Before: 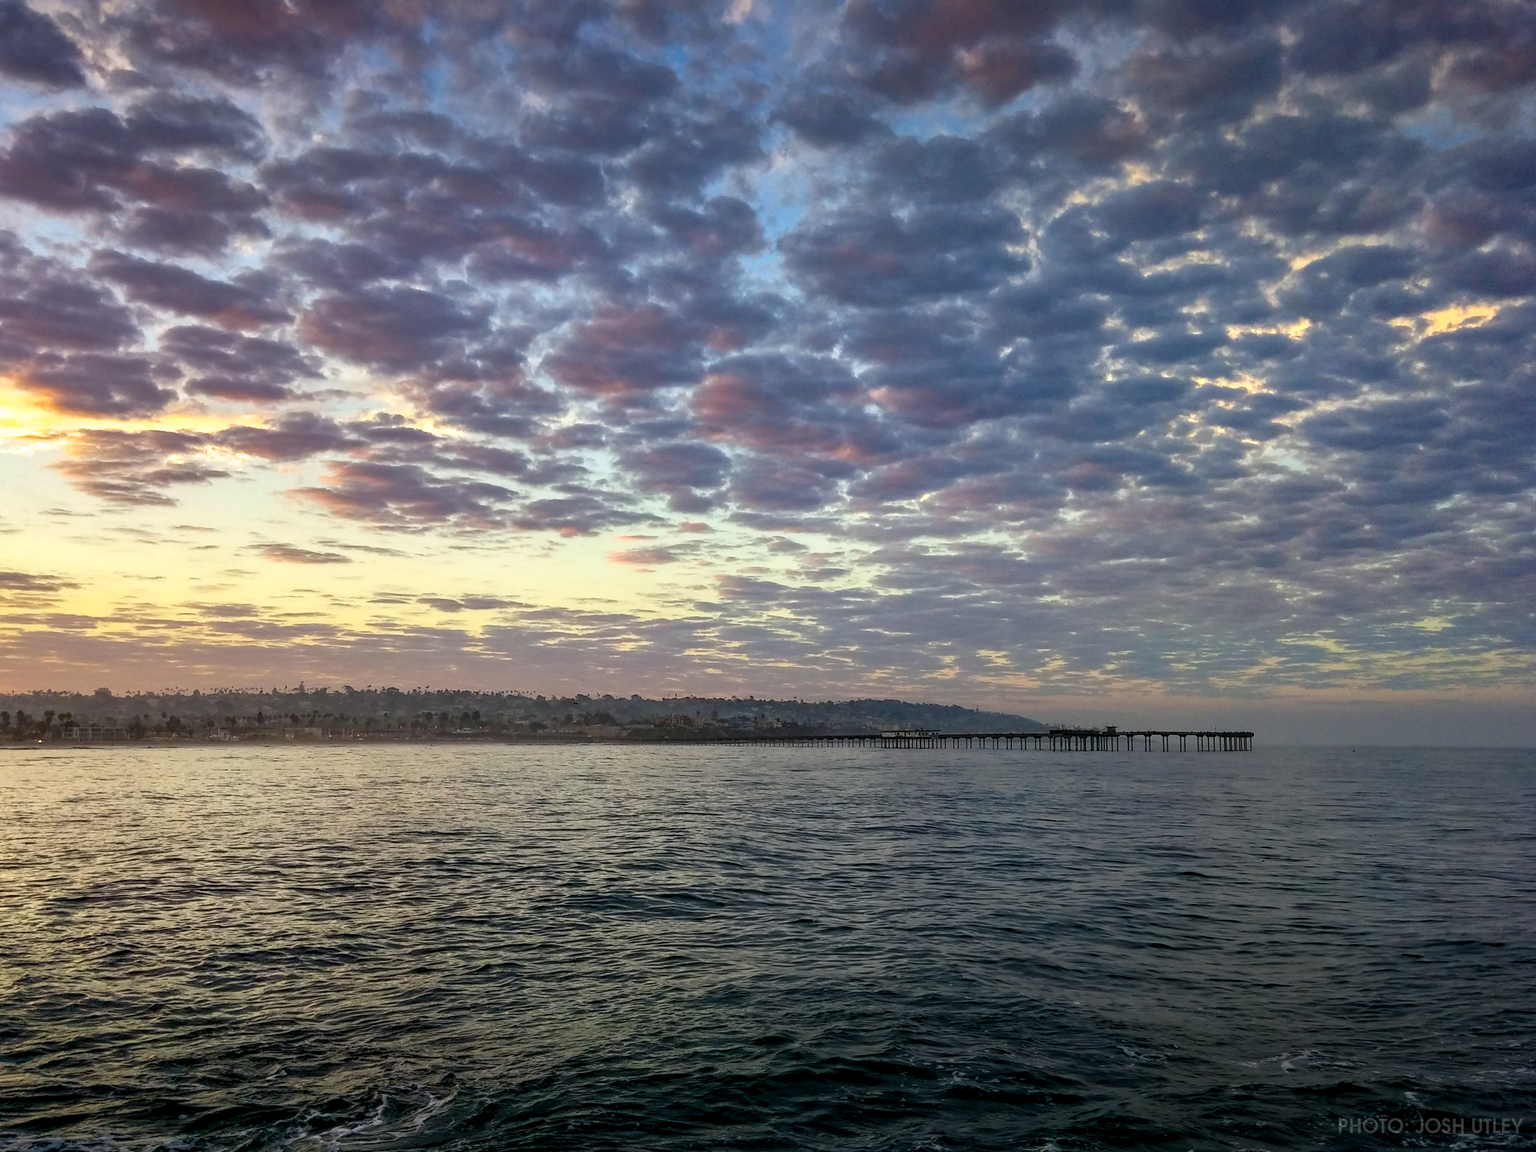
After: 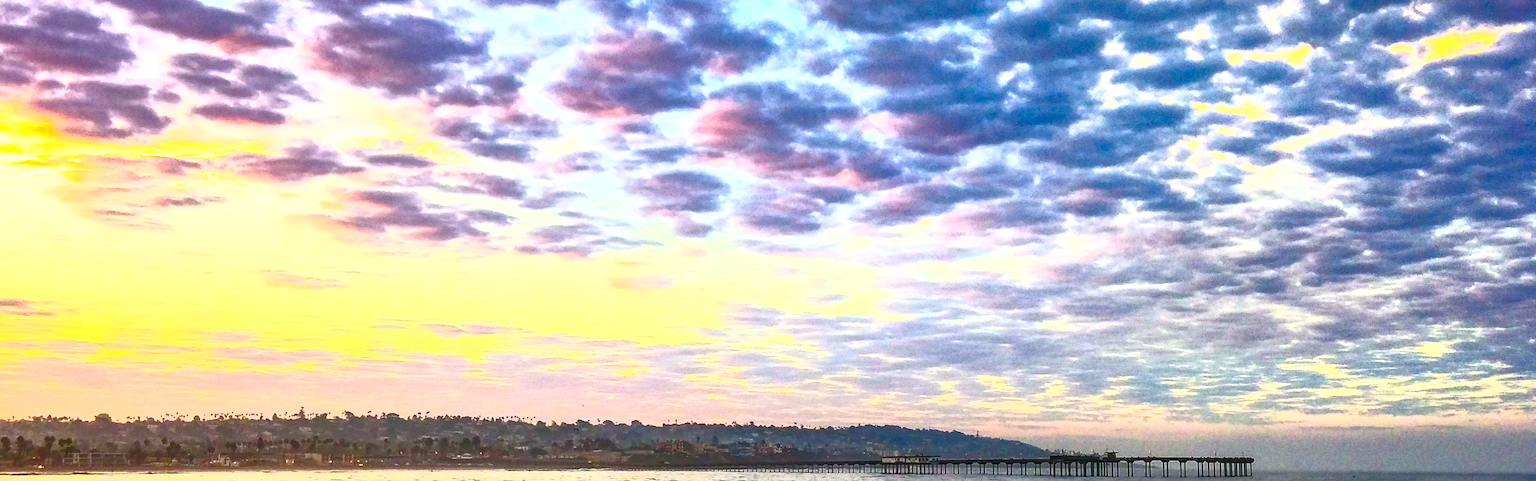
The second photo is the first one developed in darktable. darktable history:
color balance rgb: shadows lift › chroma 1%, shadows lift › hue 28.8°, power › hue 60°, highlights gain › chroma 1%, highlights gain › hue 60°, global offset › luminance 0.25%, perceptual saturation grading › highlights -20%, perceptual saturation grading › shadows 20%, perceptual brilliance grading › highlights 5%, perceptual brilliance grading › shadows -10%, global vibrance 19.67%
crop and rotate: top 23.84%, bottom 34.294%
local contrast: on, module defaults
contrast brightness saturation: contrast 1, brightness 1, saturation 1
